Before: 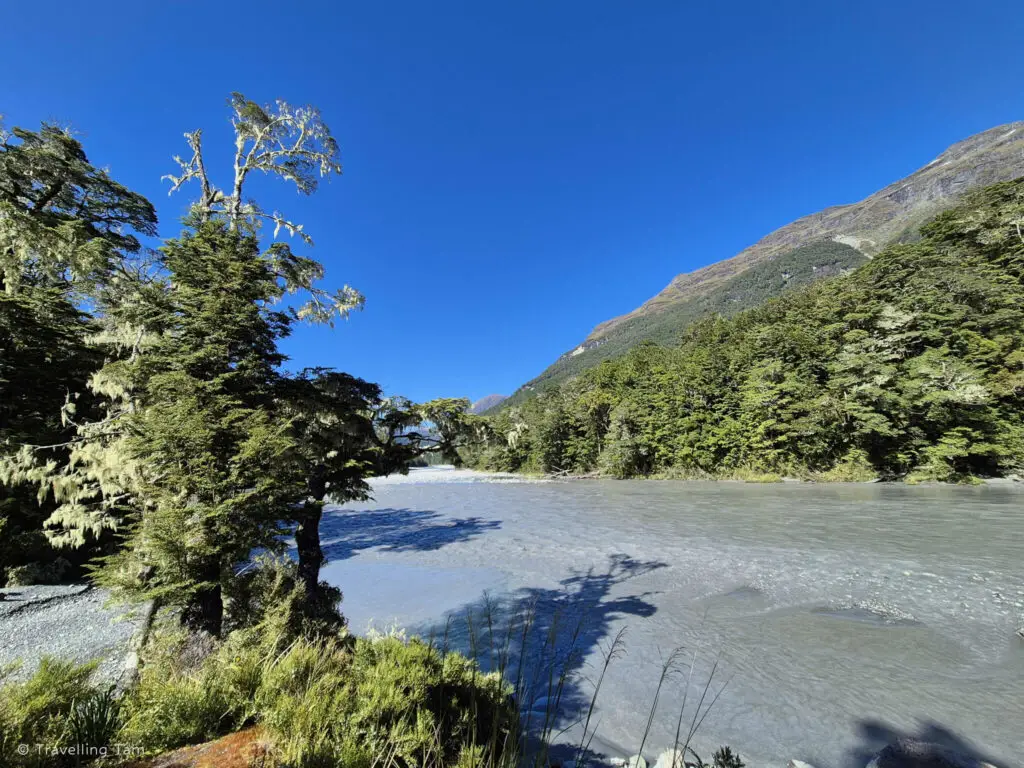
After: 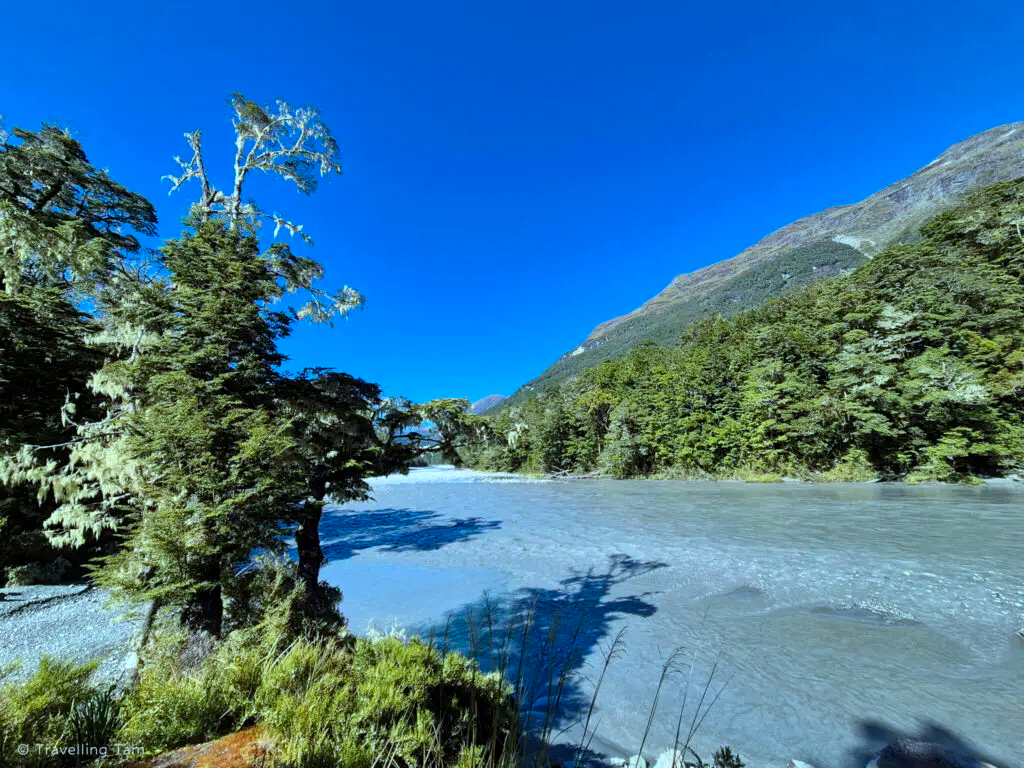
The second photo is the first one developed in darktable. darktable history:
local contrast: highlights 105%, shadows 99%, detail 119%, midtone range 0.2
color balance rgb: perceptual saturation grading › global saturation 30.517%
color correction: highlights a* -10.63, highlights b* -18.78
